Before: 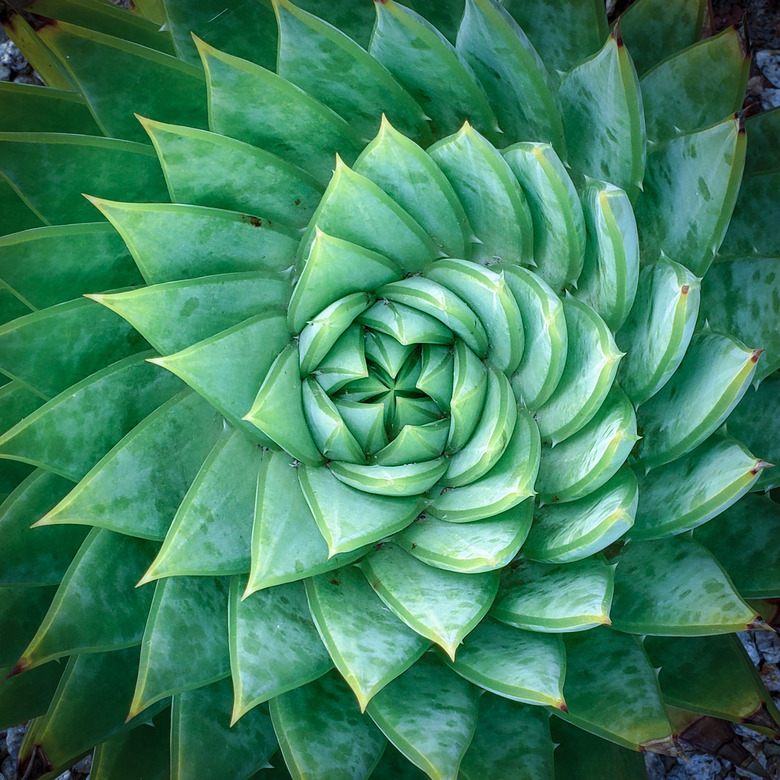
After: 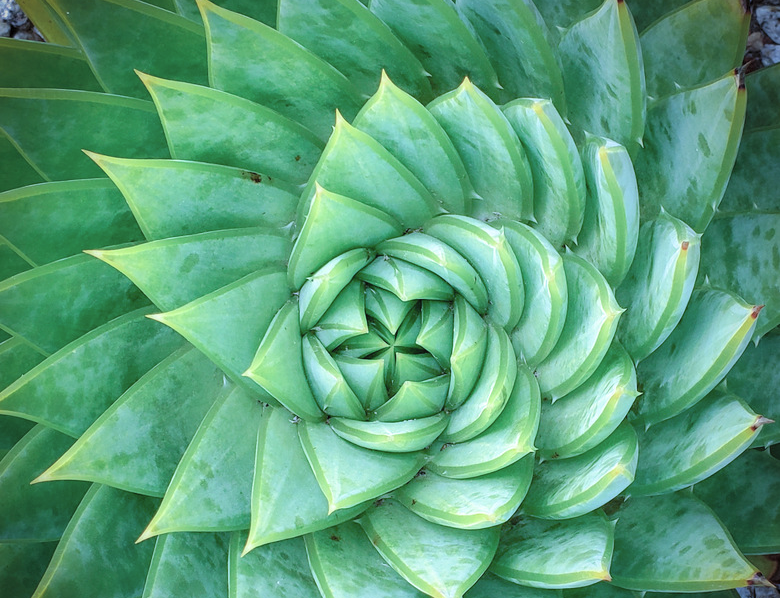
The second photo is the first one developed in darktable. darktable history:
crop: top 5.667%, bottom 17.637%
contrast brightness saturation: brightness 0.15
